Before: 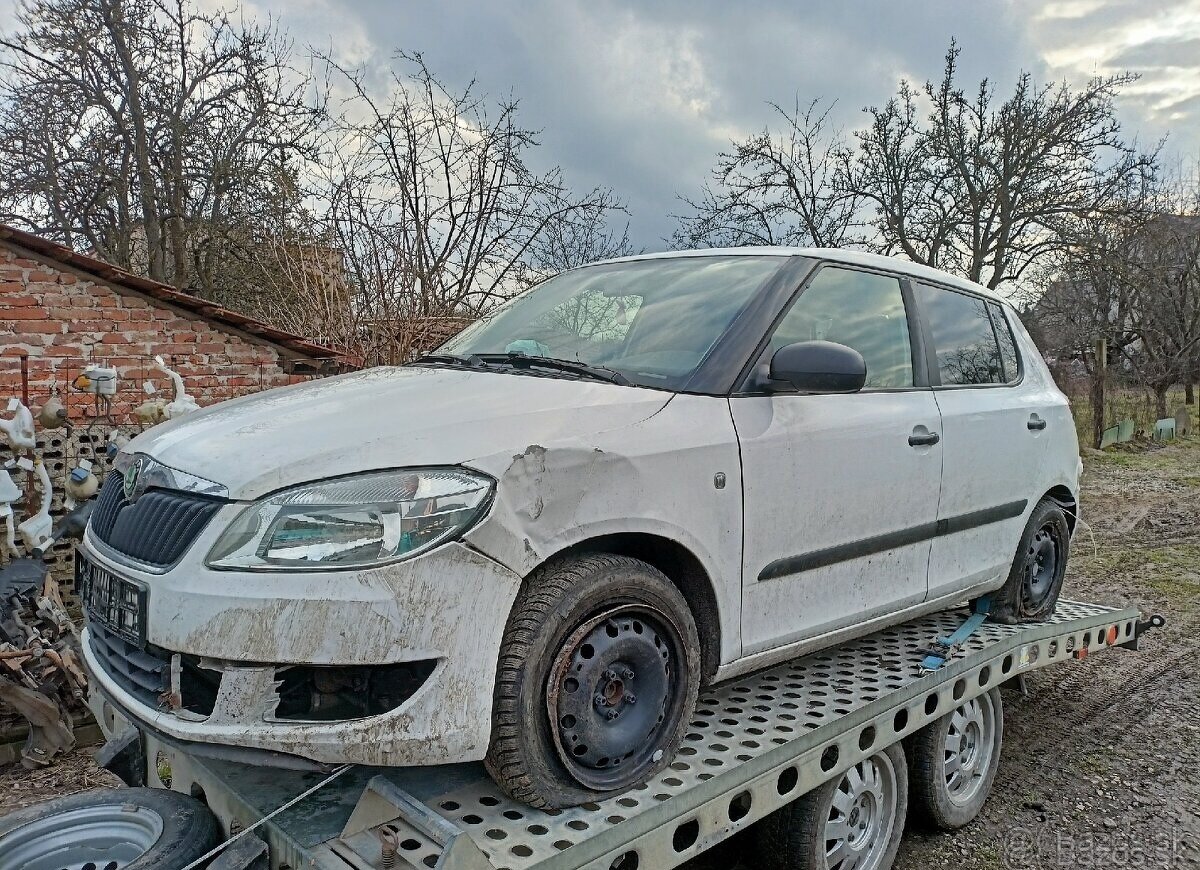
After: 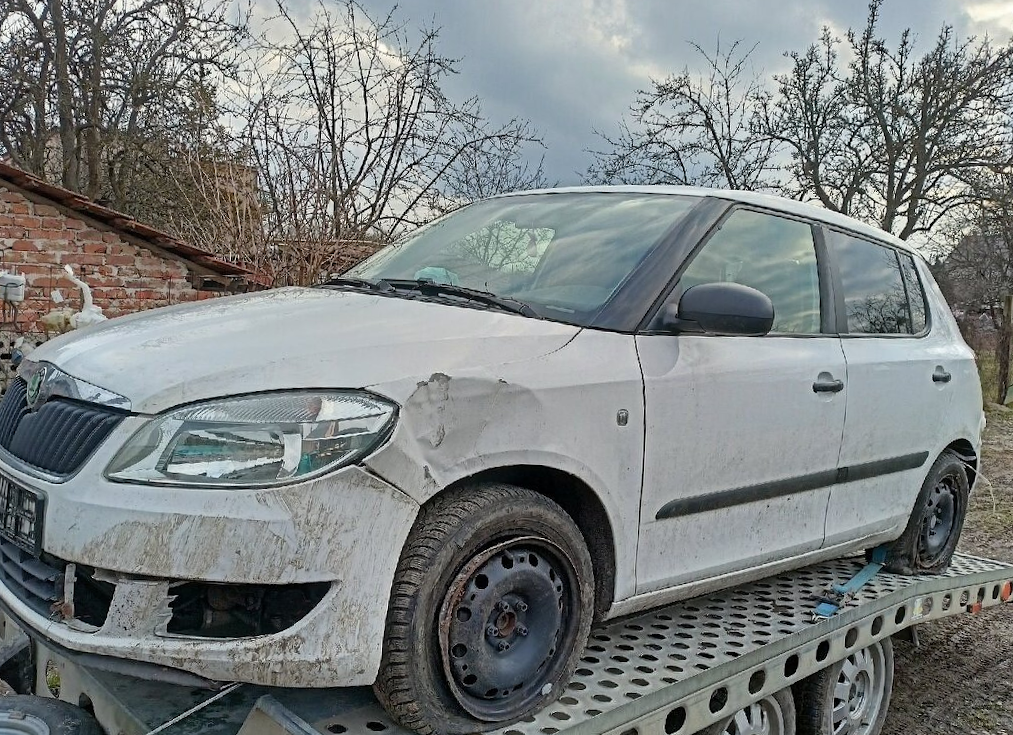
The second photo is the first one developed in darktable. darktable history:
crop and rotate: angle -2.83°, left 5.135%, top 5.174%, right 4.792%, bottom 4.653%
